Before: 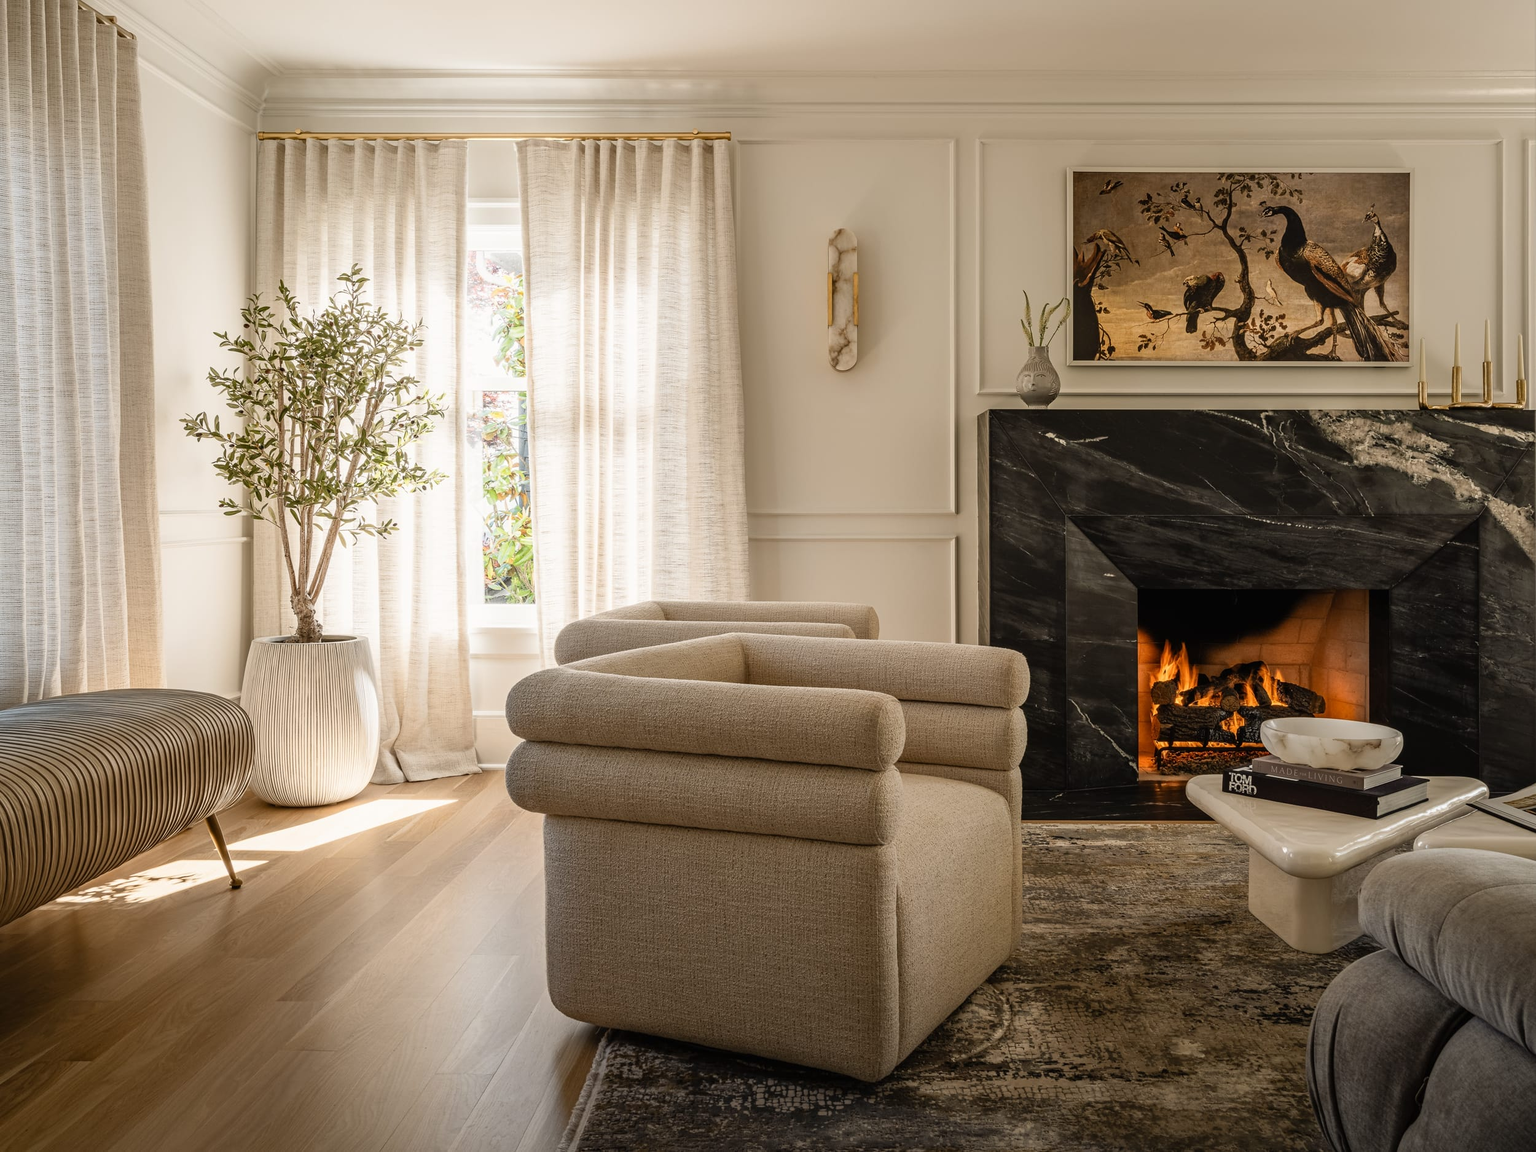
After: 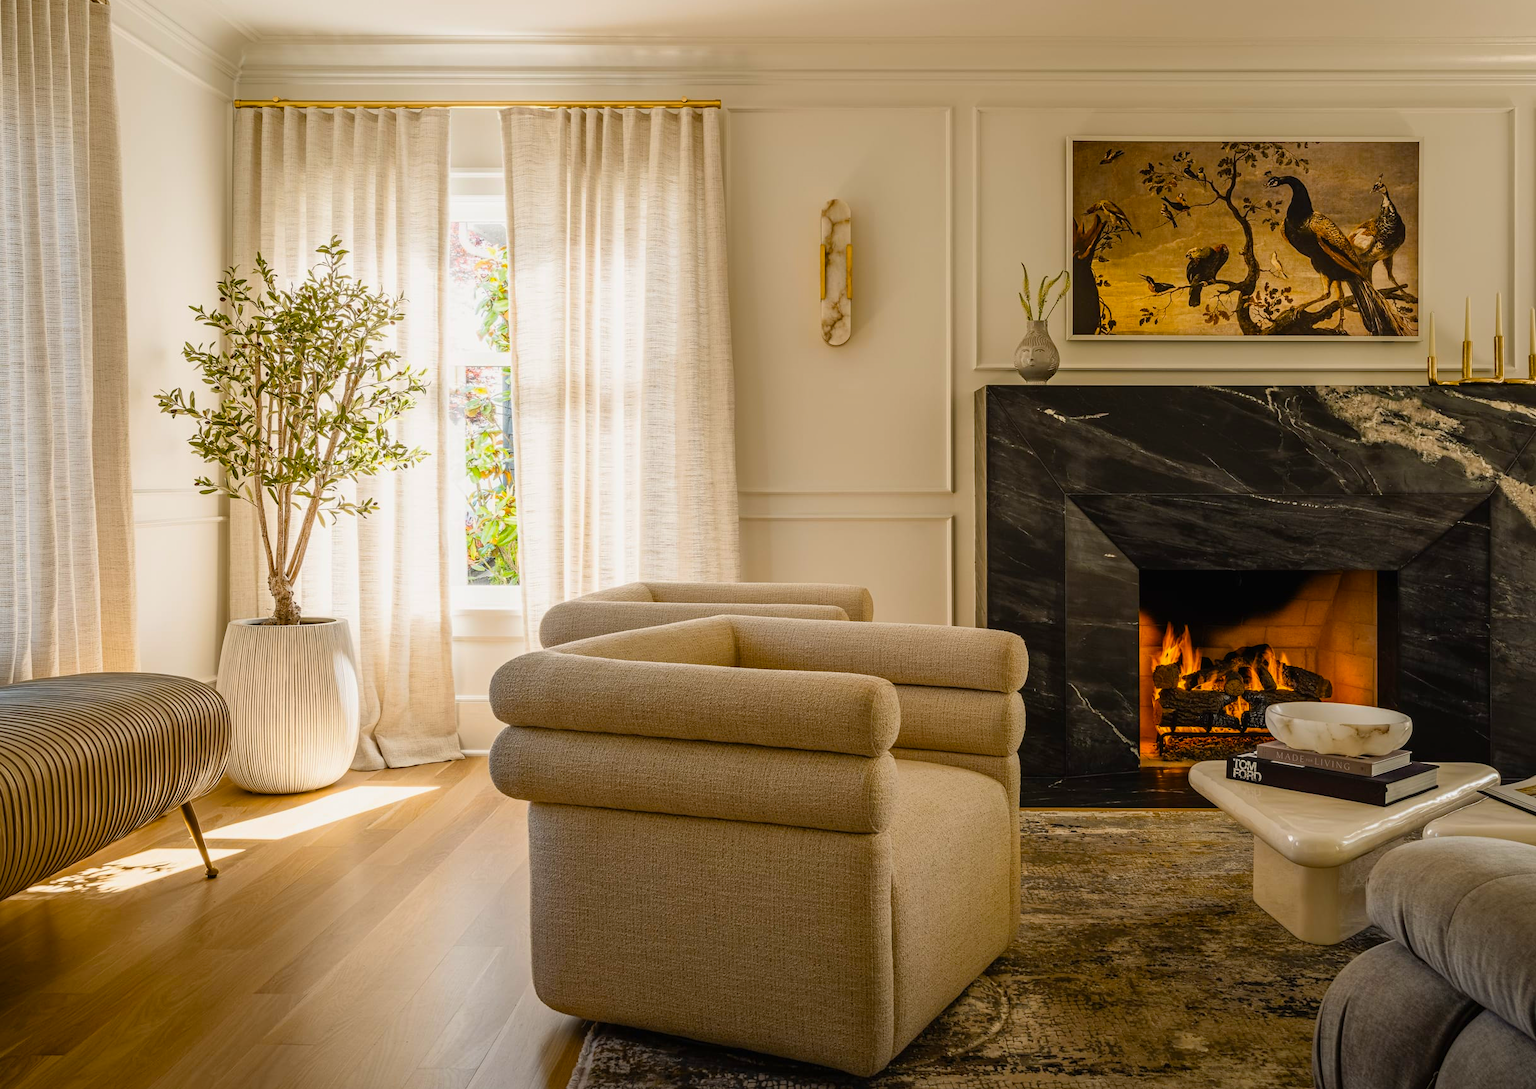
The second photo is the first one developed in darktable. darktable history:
crop: left 1.968%, top 3.07%, right 0.765%, bottom 4.907%
color balance rgb: power › hue 170.73°, linear chroma grading › global chroma 24.365%, perceptual saturation grading › global saturation 25.554%, perceptual brilliance grading › global brilliance 1.245%, perceptual brilliance grading › highlights -3.922%
